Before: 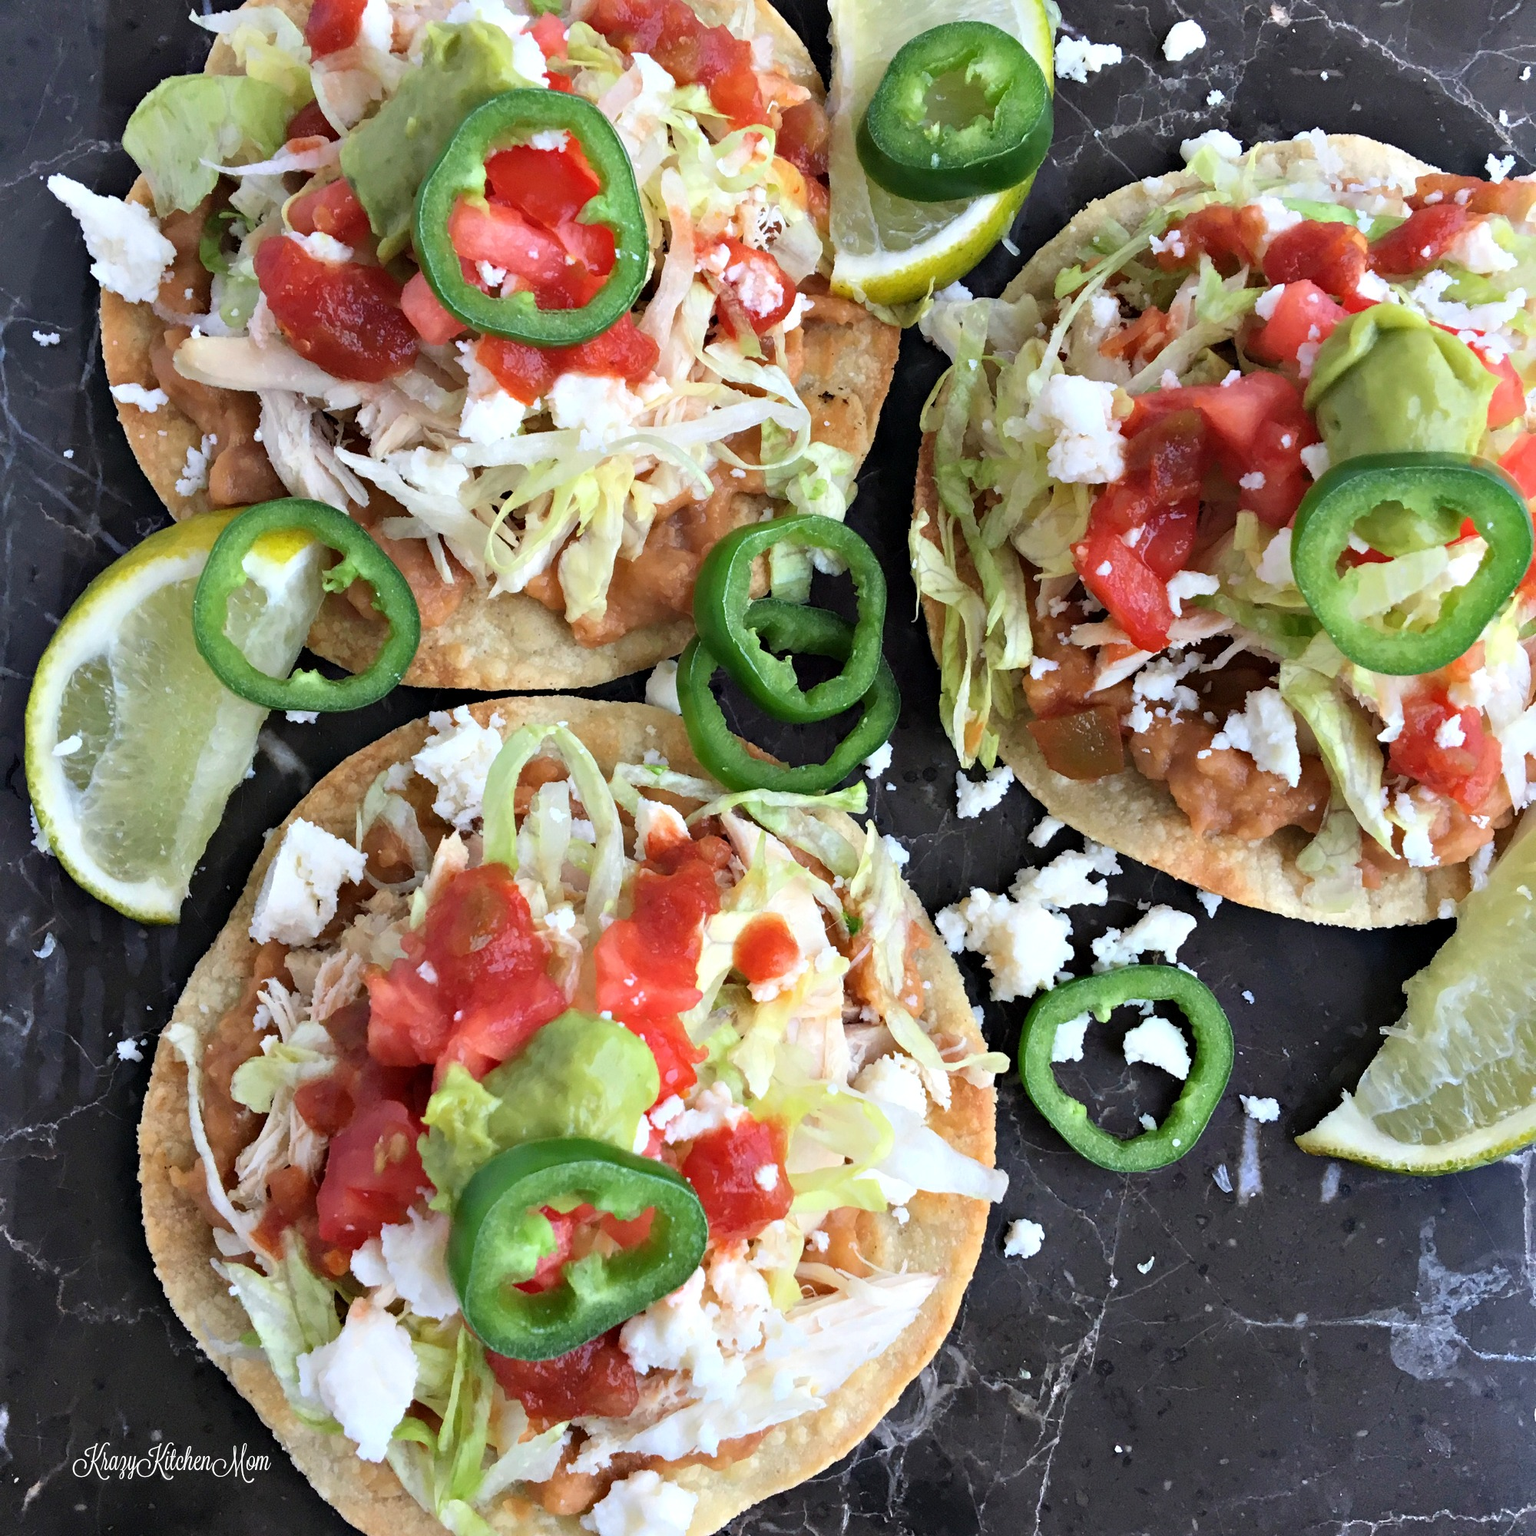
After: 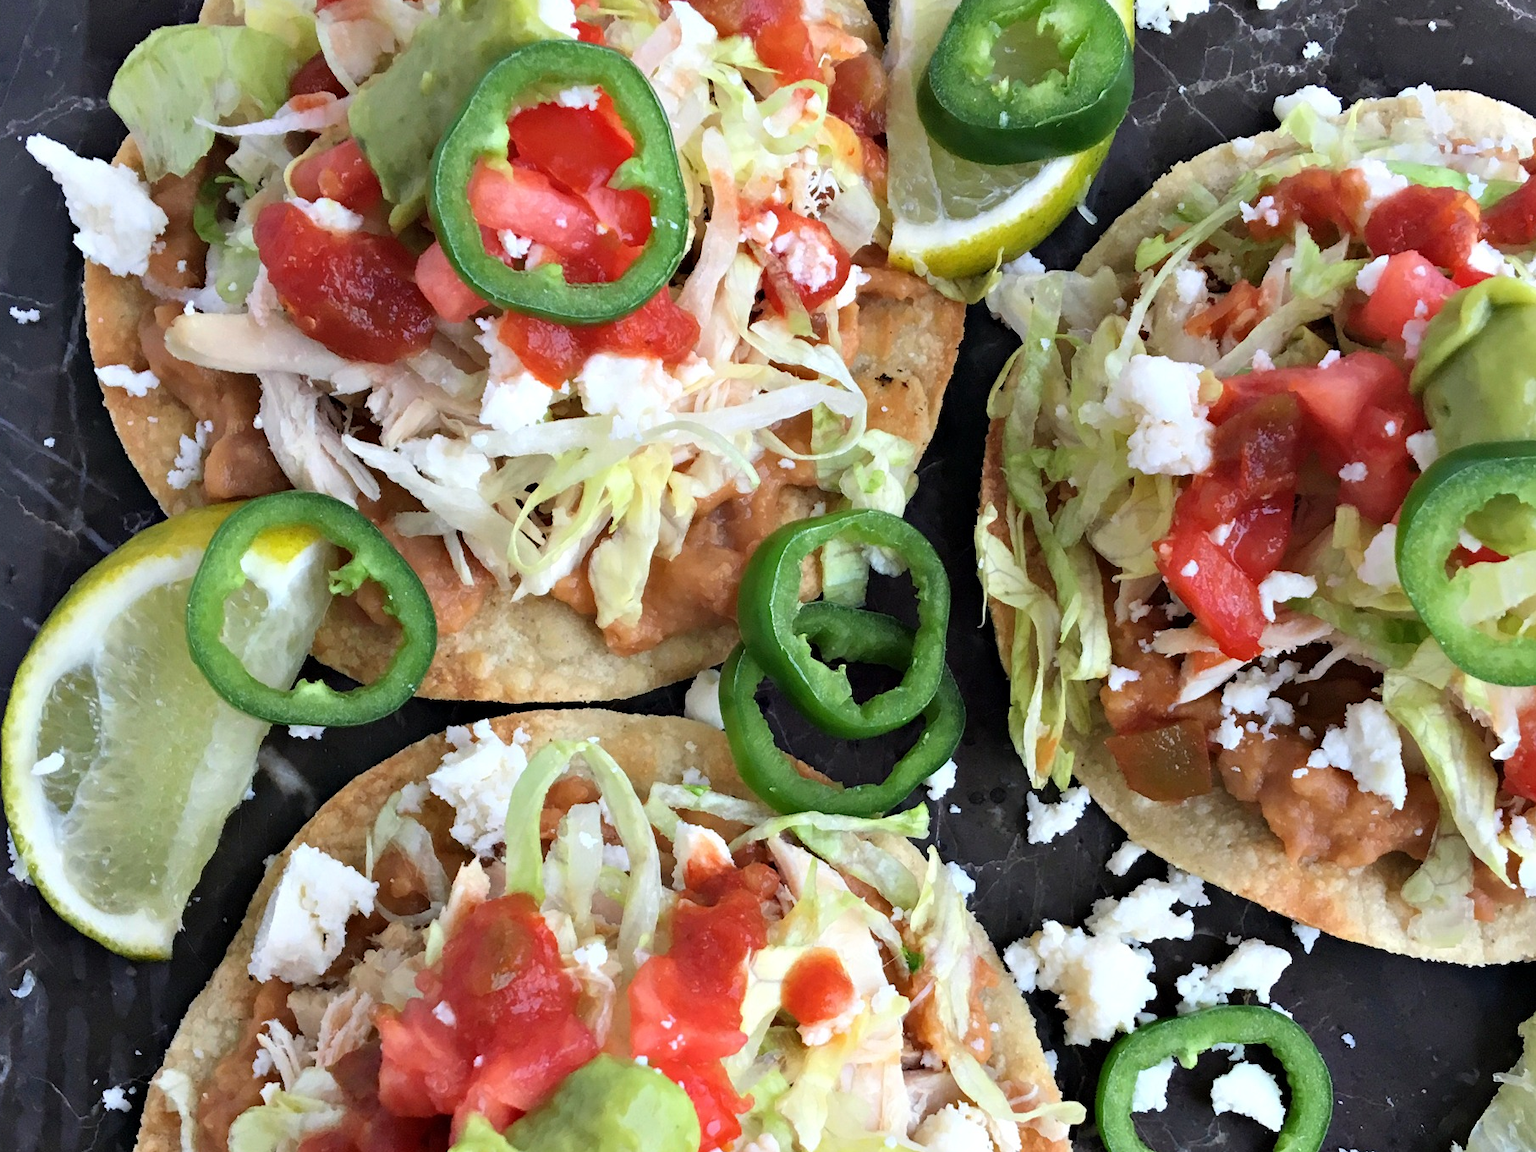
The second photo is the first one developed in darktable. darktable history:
crop: left 1.596%, top 3.404%, right 7.603%, bottom 28.418%
